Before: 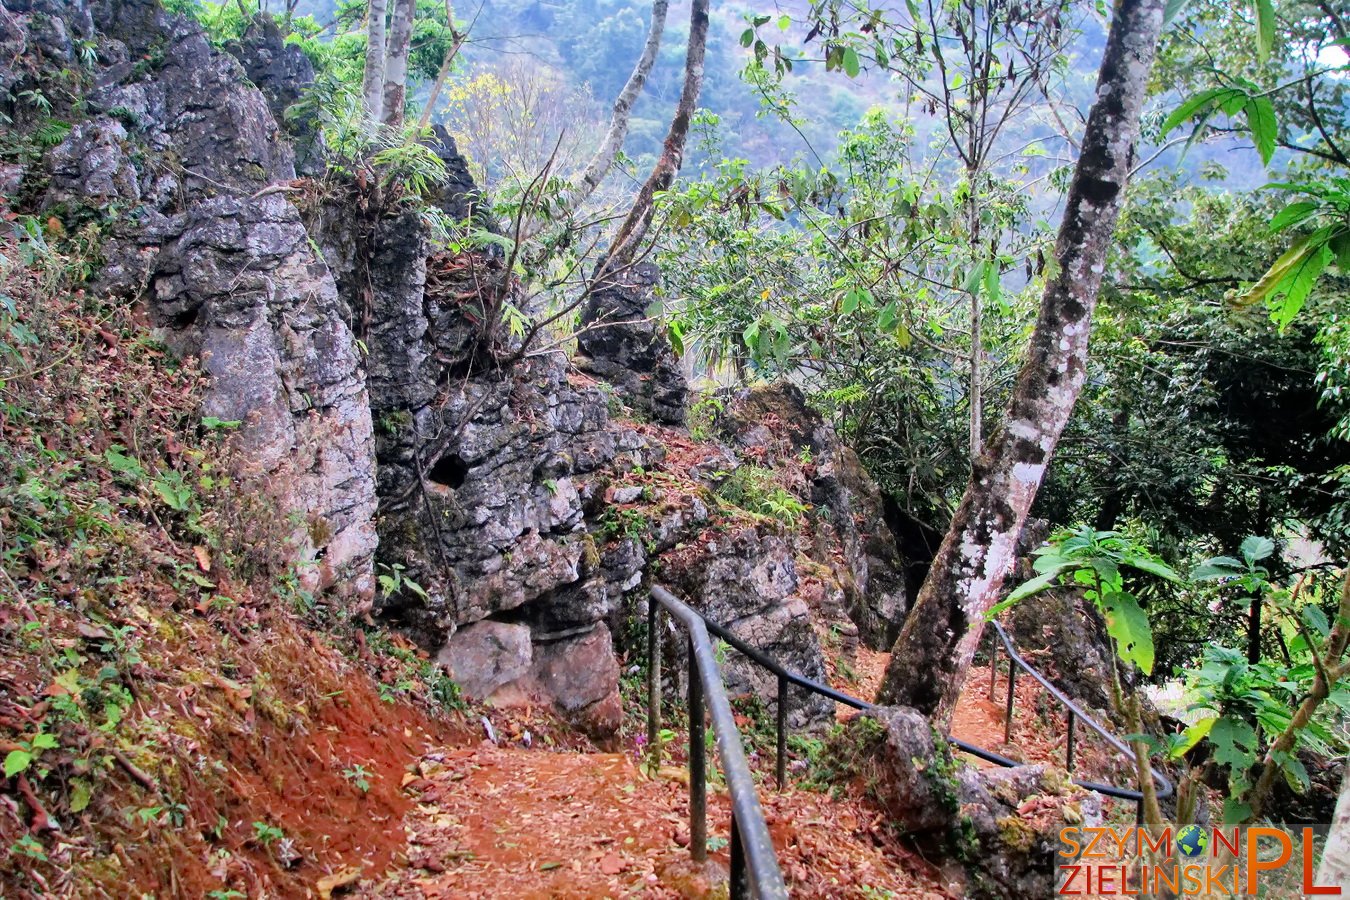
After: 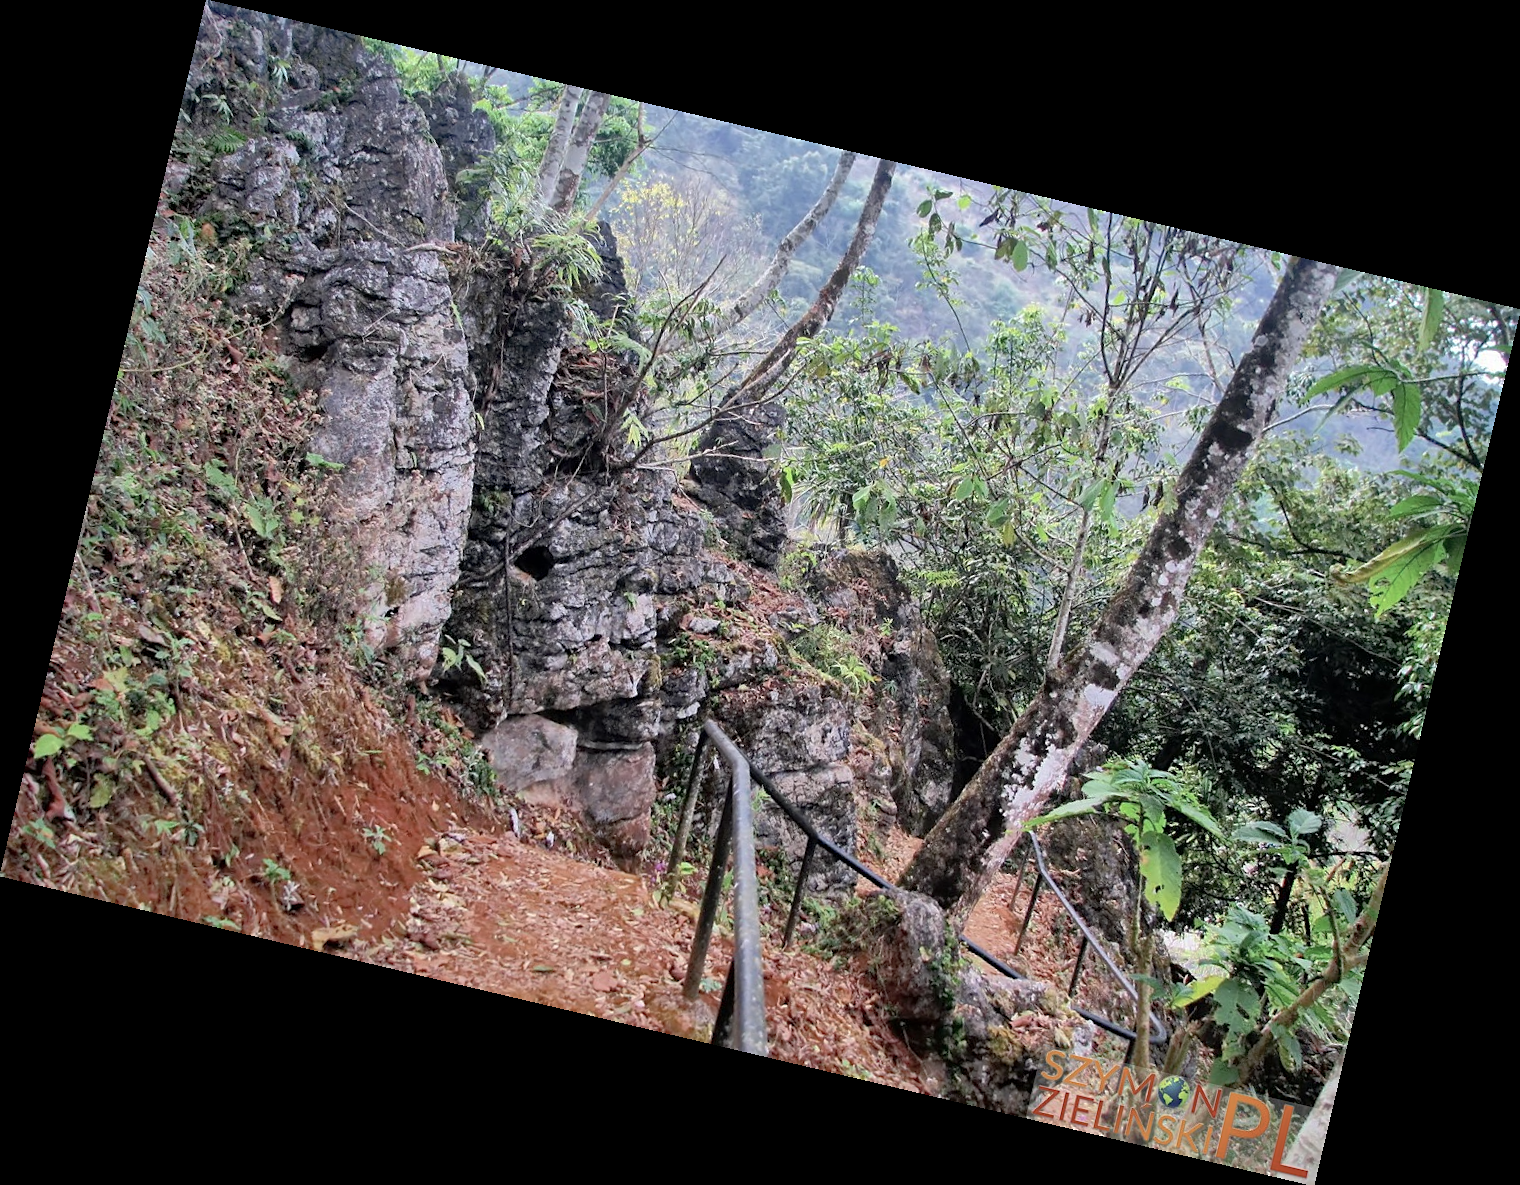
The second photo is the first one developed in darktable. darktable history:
shadows and highlights: on, module defaults
contrast brightness saturation: contrast 0.1, saturation -0.36
sharpen: amount 0.2
rotate and perspective: rotation 13.27°, automatic cropping off
